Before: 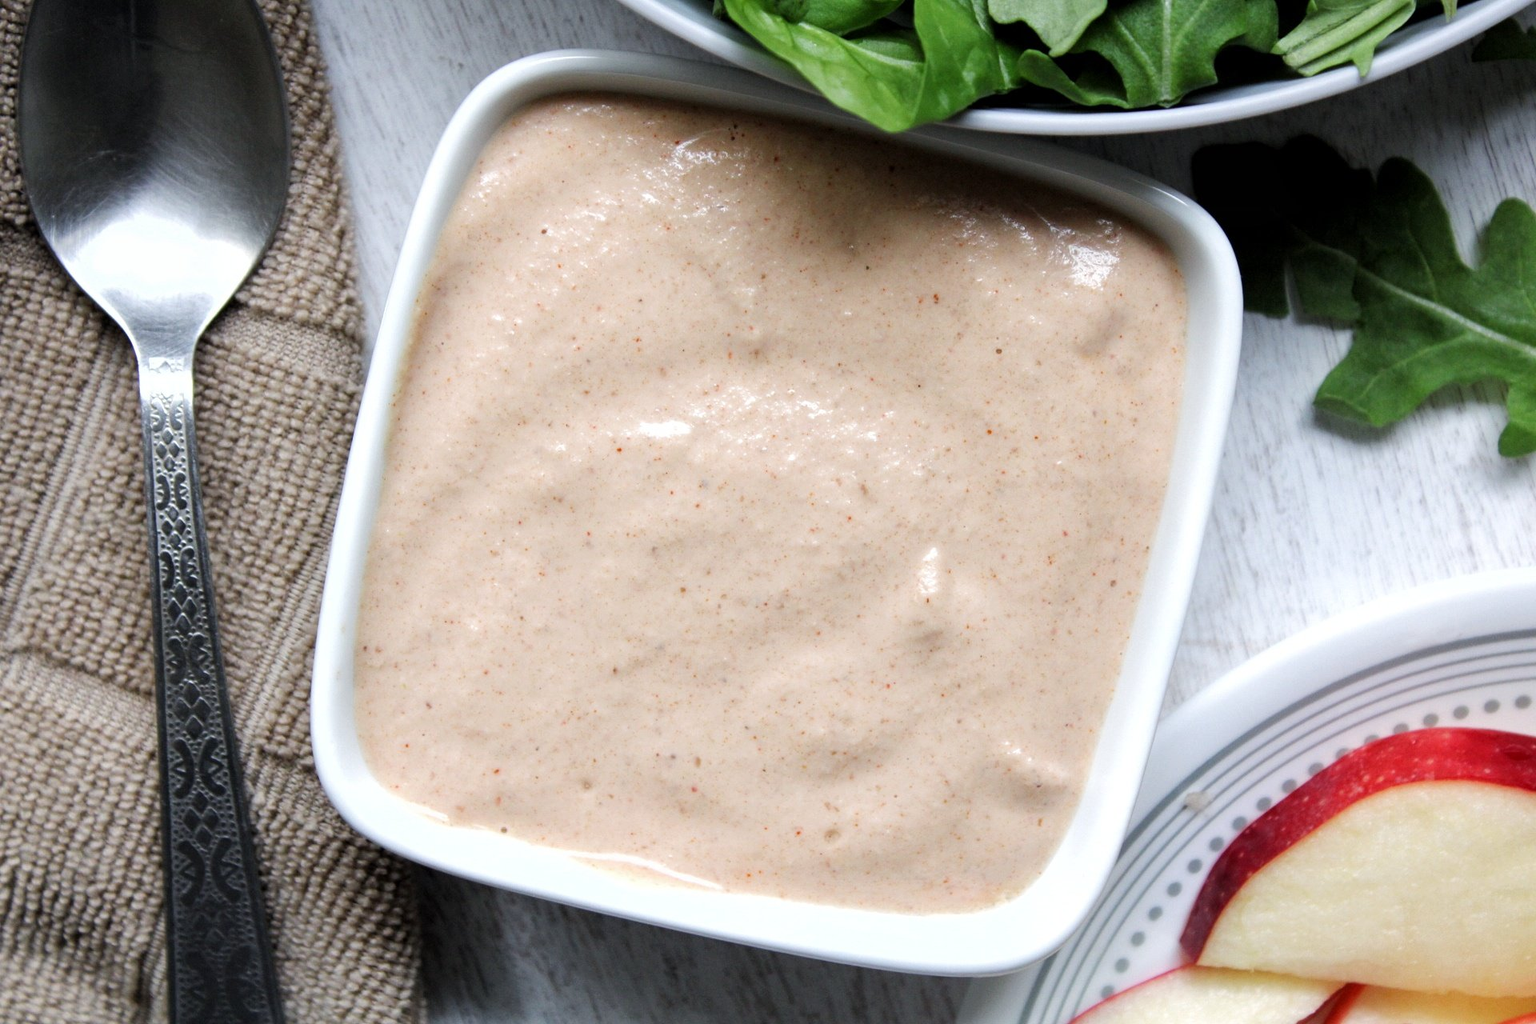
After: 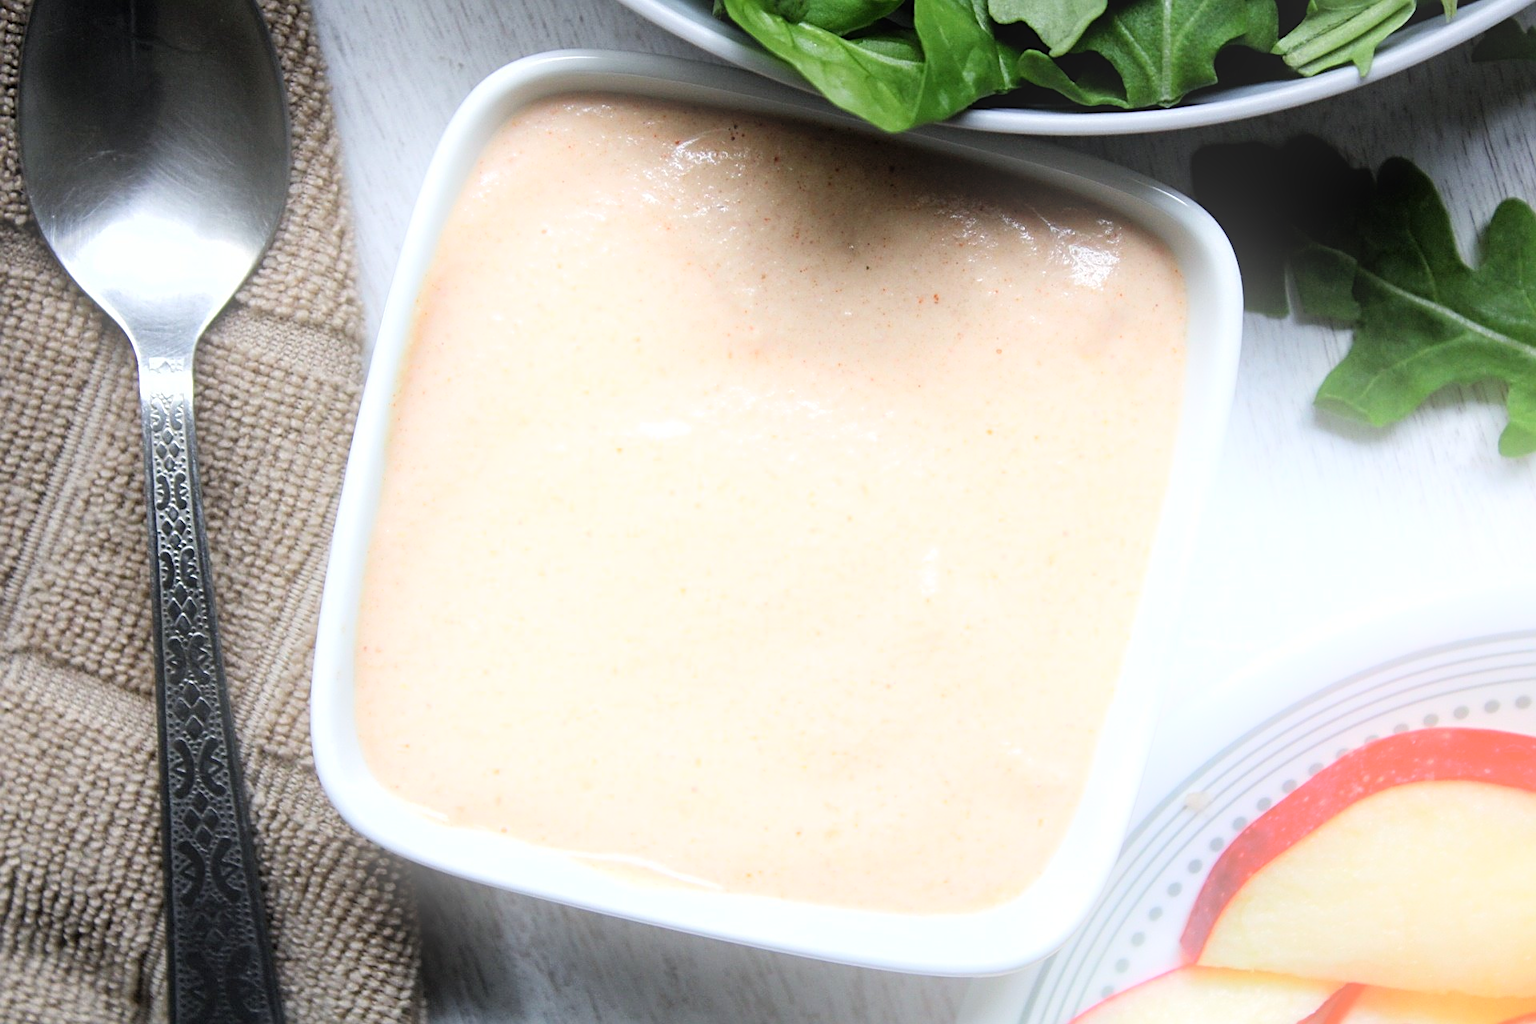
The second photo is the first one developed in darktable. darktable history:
bloom: on, module defaults
sharpen: on, module defaults
